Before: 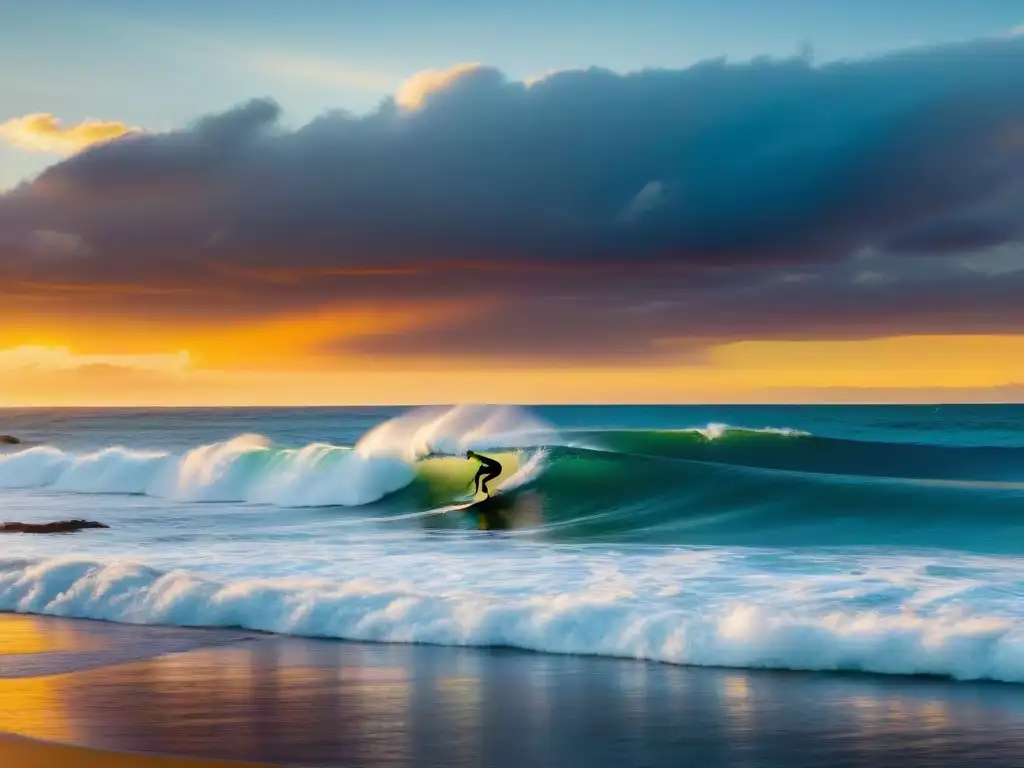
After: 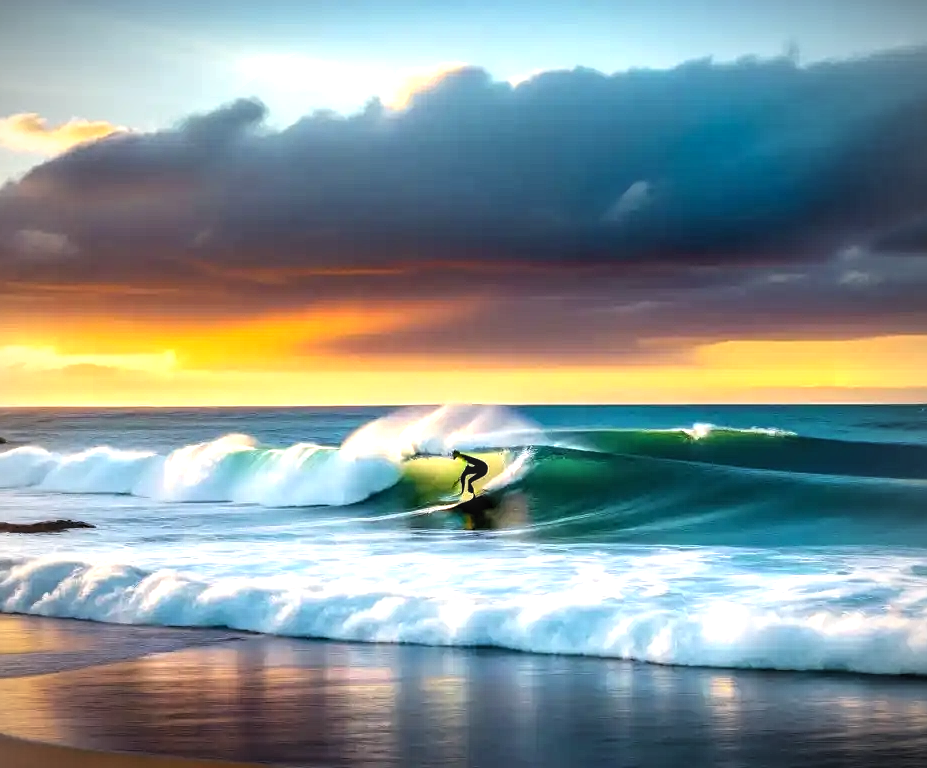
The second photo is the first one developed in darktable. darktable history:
vignetting: unbound false
local contrast: detail 130%
crop and rotate: left 1.402%, right 8.049%
levels: levels [0.062, 0.494, 0.925]
exposure: black level correction 0.001, exposure 0.498 EV, compensate exposure bias true, compensate highlight preservation false
sharpen: radius 1.281, amount 0.294, threshold 0.104
